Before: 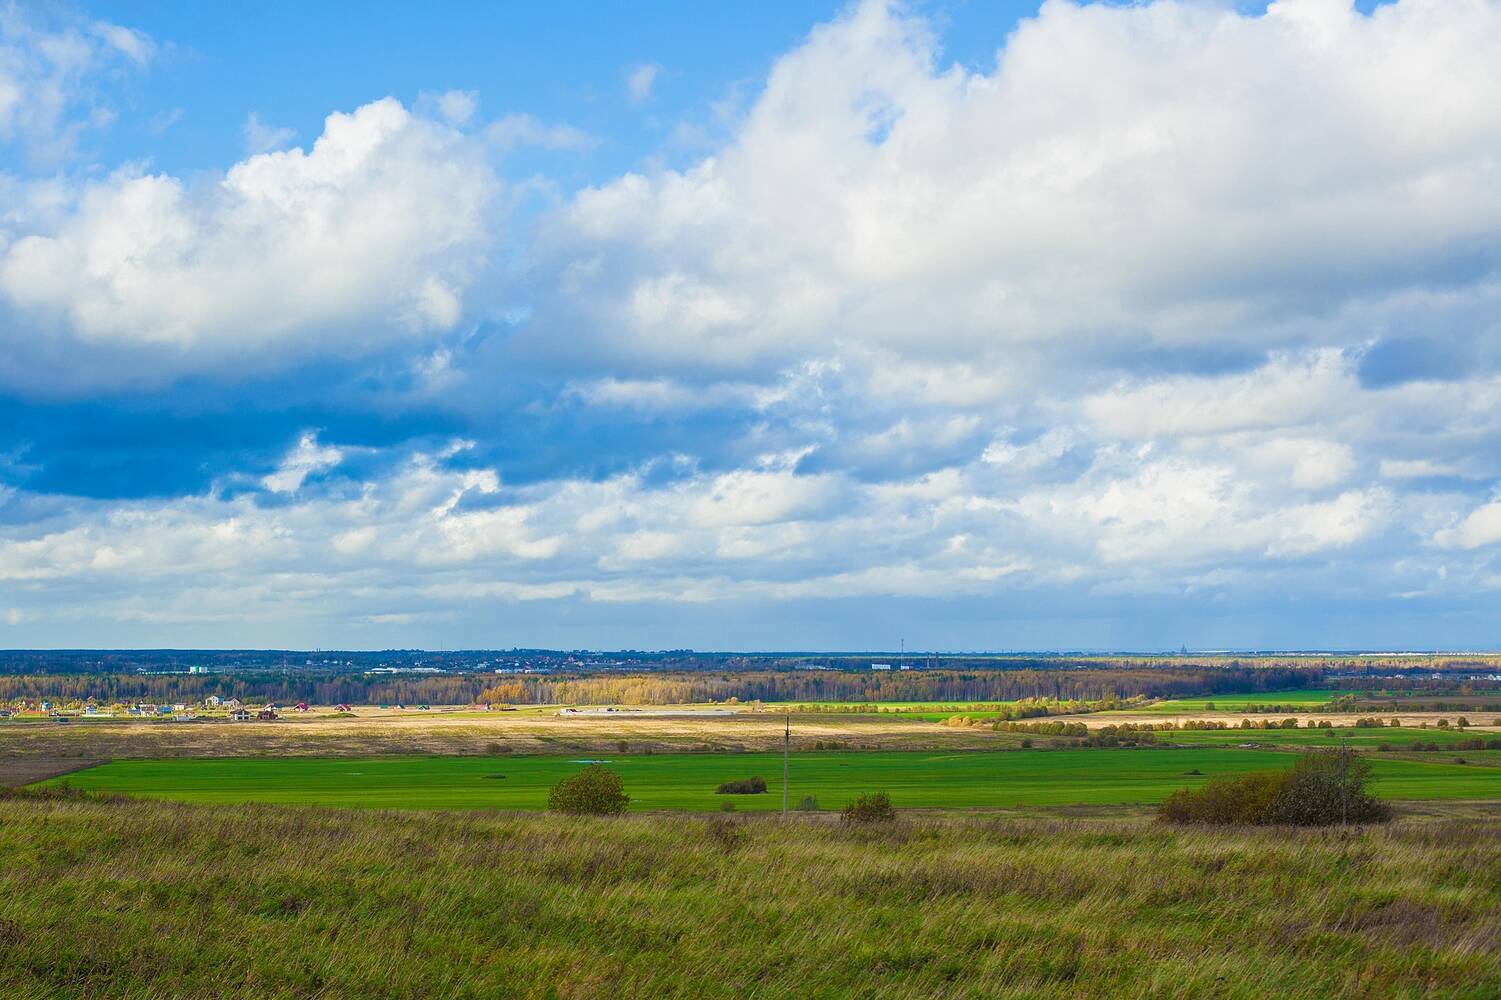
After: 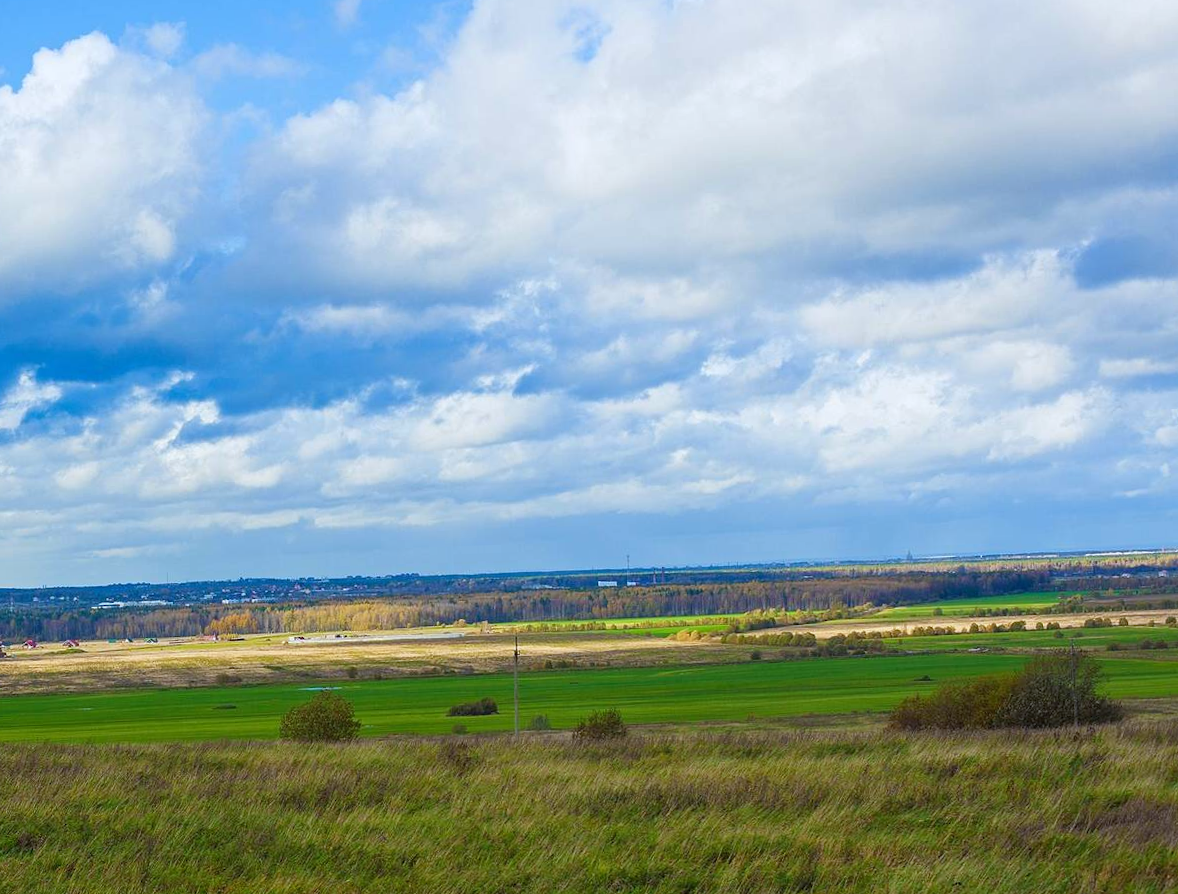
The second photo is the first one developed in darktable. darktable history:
white balance: red 0.967, blue 1.049
crop and rotate: left 17.959%, top 5.771%, right 1.742%
rotate and perspective: rotation -2°, crop left 0.022, crop right 0.978, crop top 0.049, crop bottom 0.951
